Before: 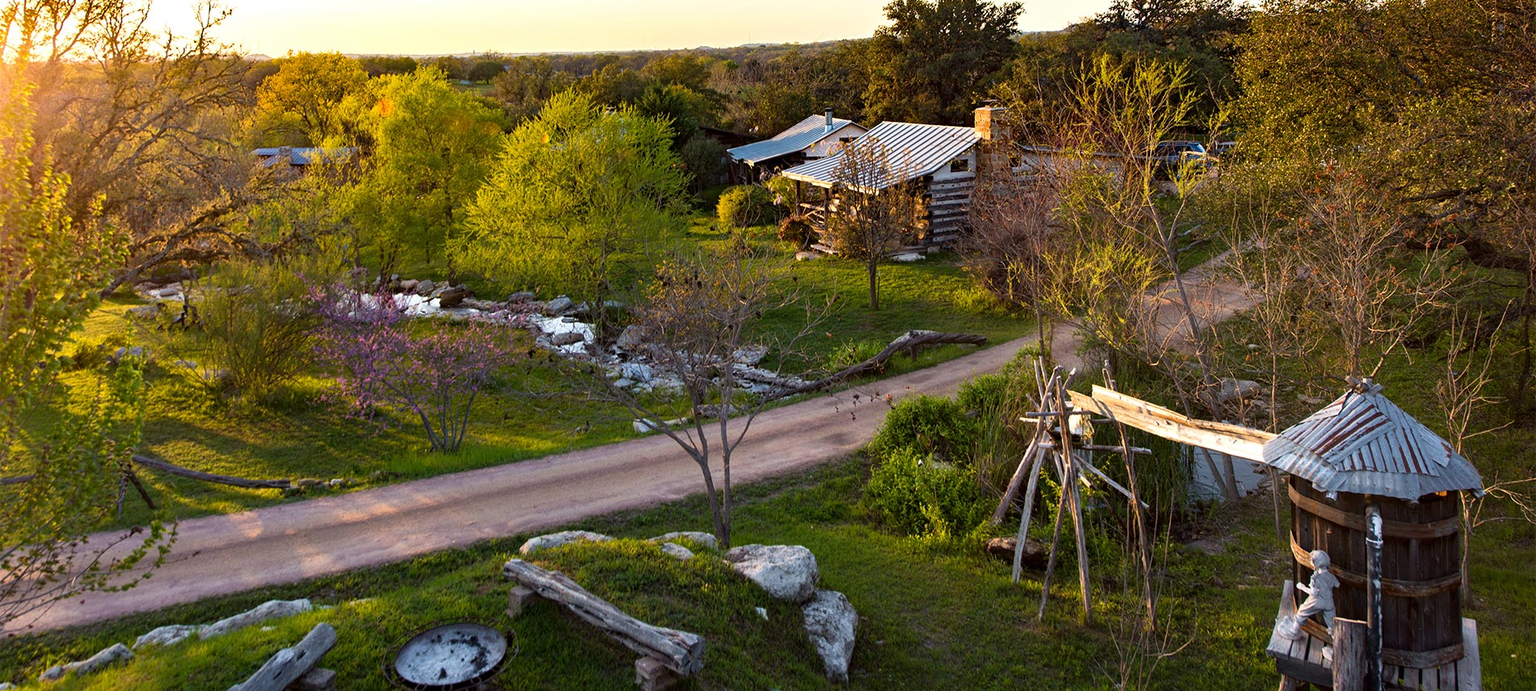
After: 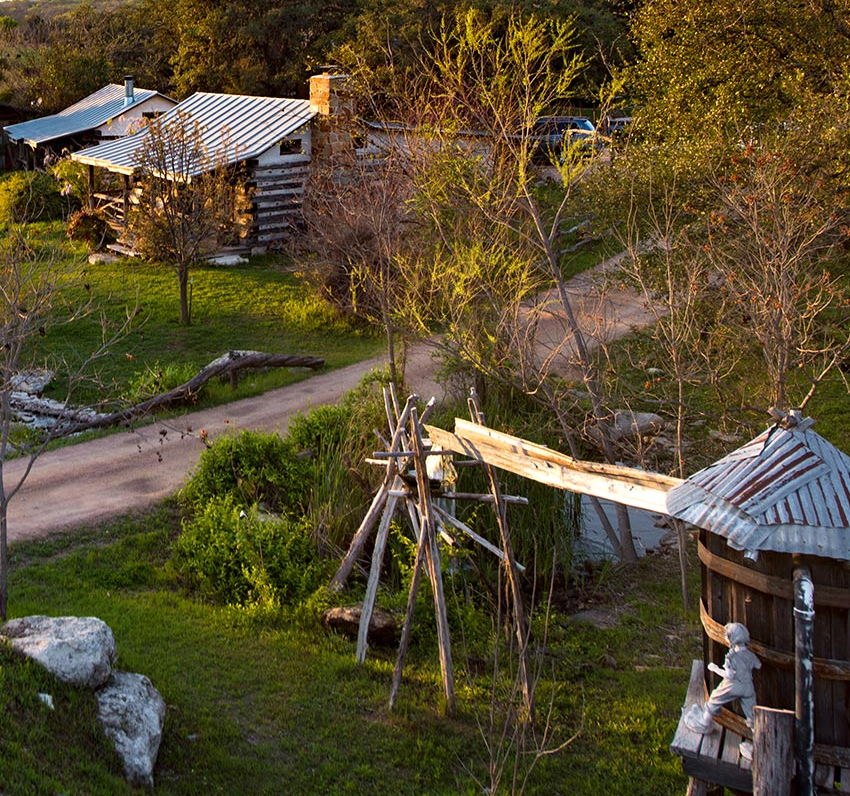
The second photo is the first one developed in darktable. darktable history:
crop: left 47.201%, top 6.828%, right 8.032%
